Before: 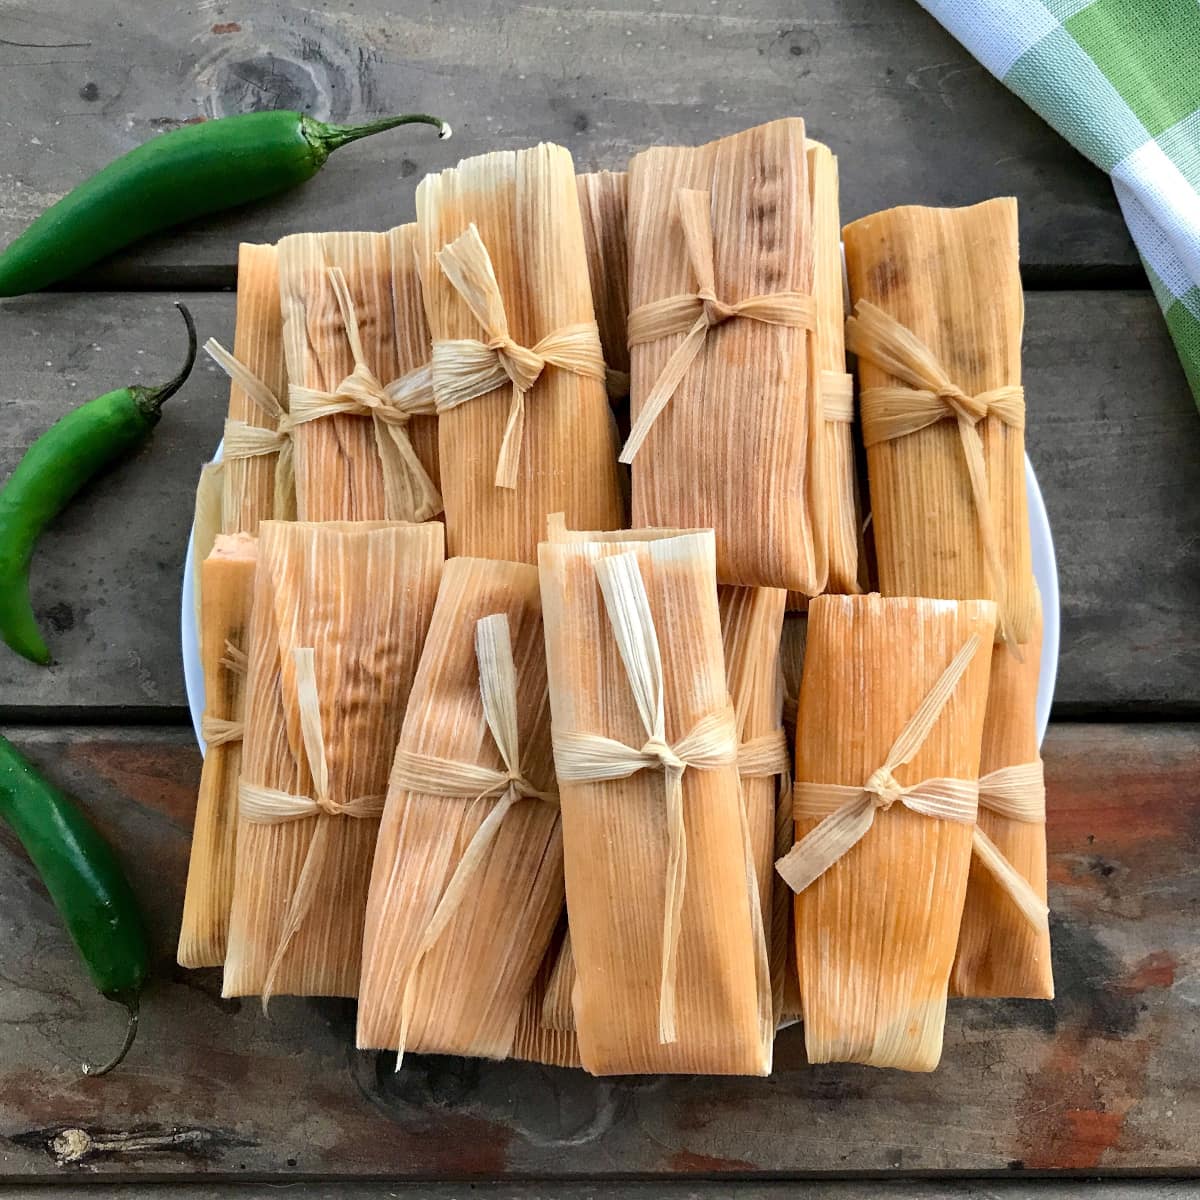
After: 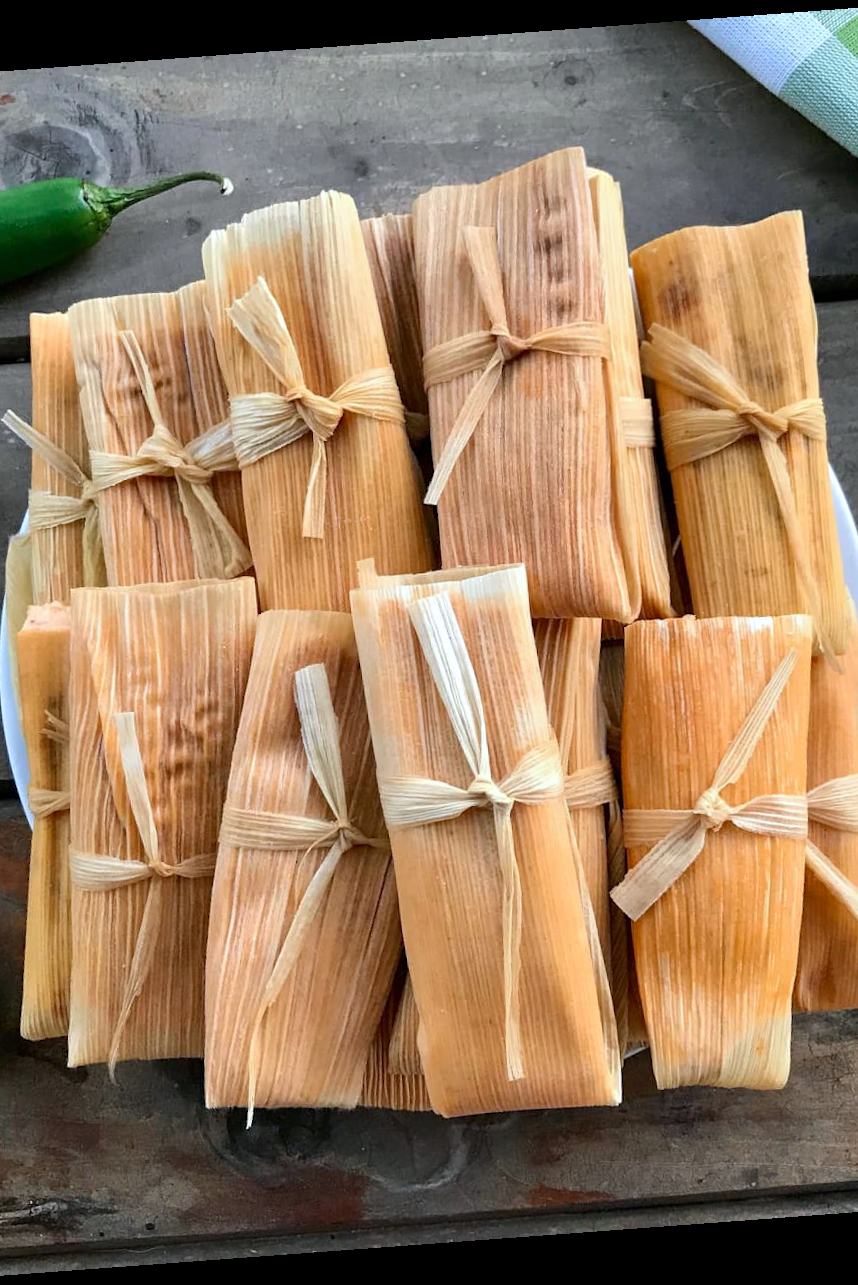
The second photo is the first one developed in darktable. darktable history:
rotate and perspective: rotation -4.25°, automatic cropping off
crop and rotate: left 17.732%, right 15.423%
color zones: curves: ch1 [(0, 0.523) (0.143, 0.545) (0.286, 0.52) (0.429, 0.506) (0.571, 0.503) (0.714, 0.503) (0.857, 0.508) (1, 0.523)]
tone equalizer: on, module defaults
color calibration: x 0.355, y 0.367, temperature 4700.38 K
